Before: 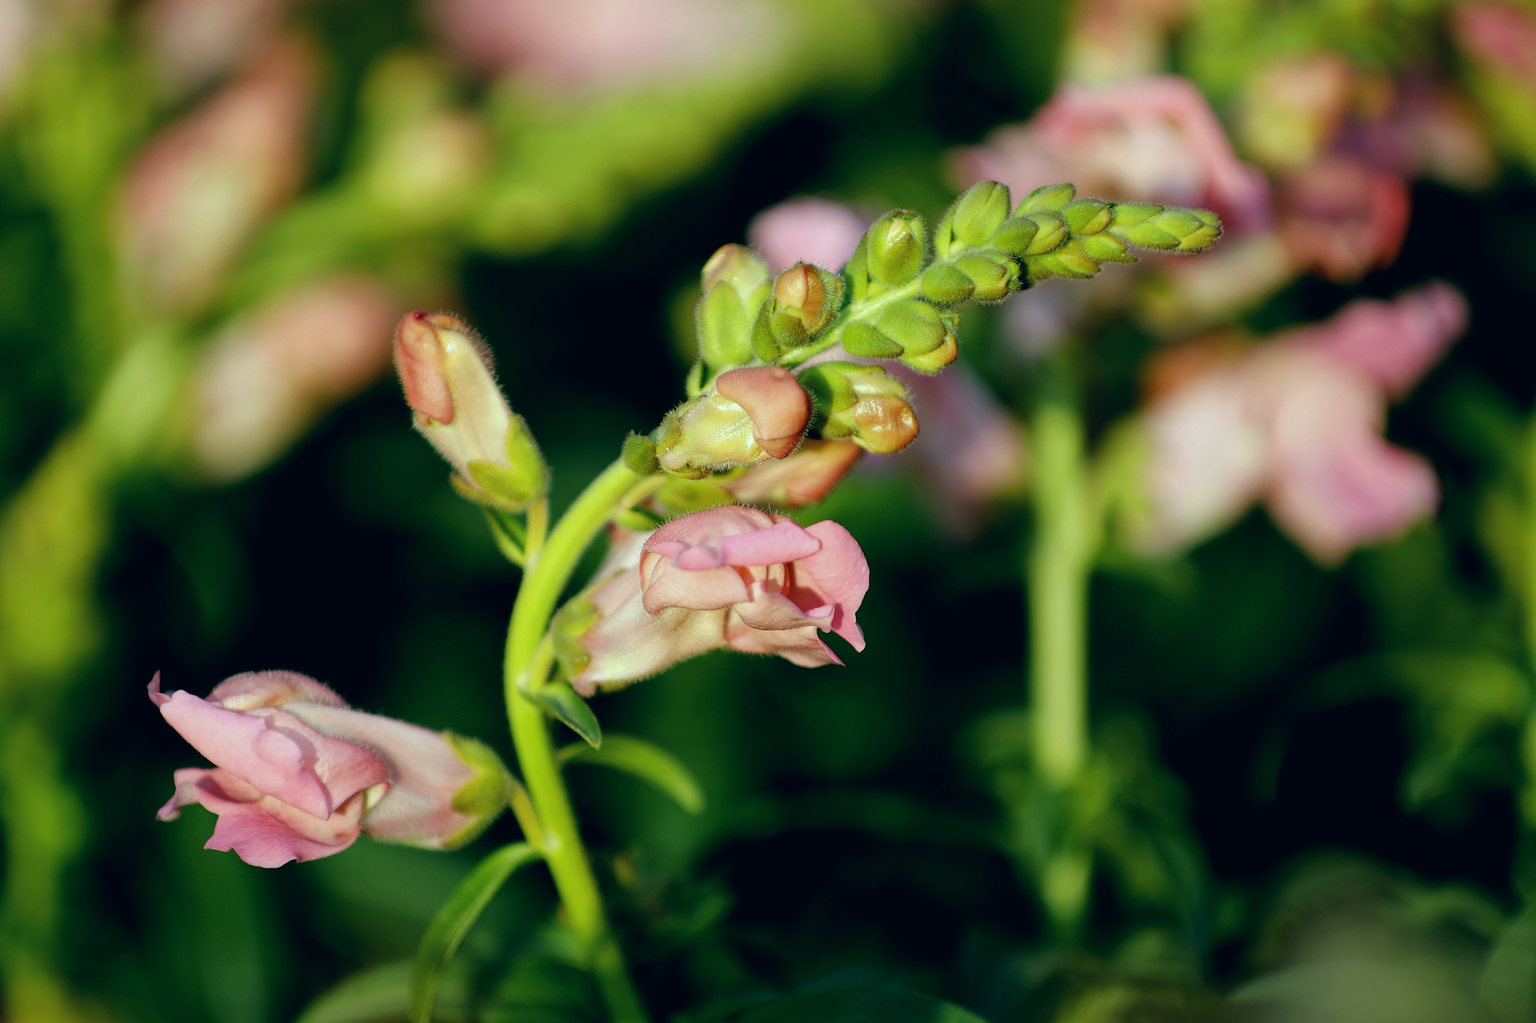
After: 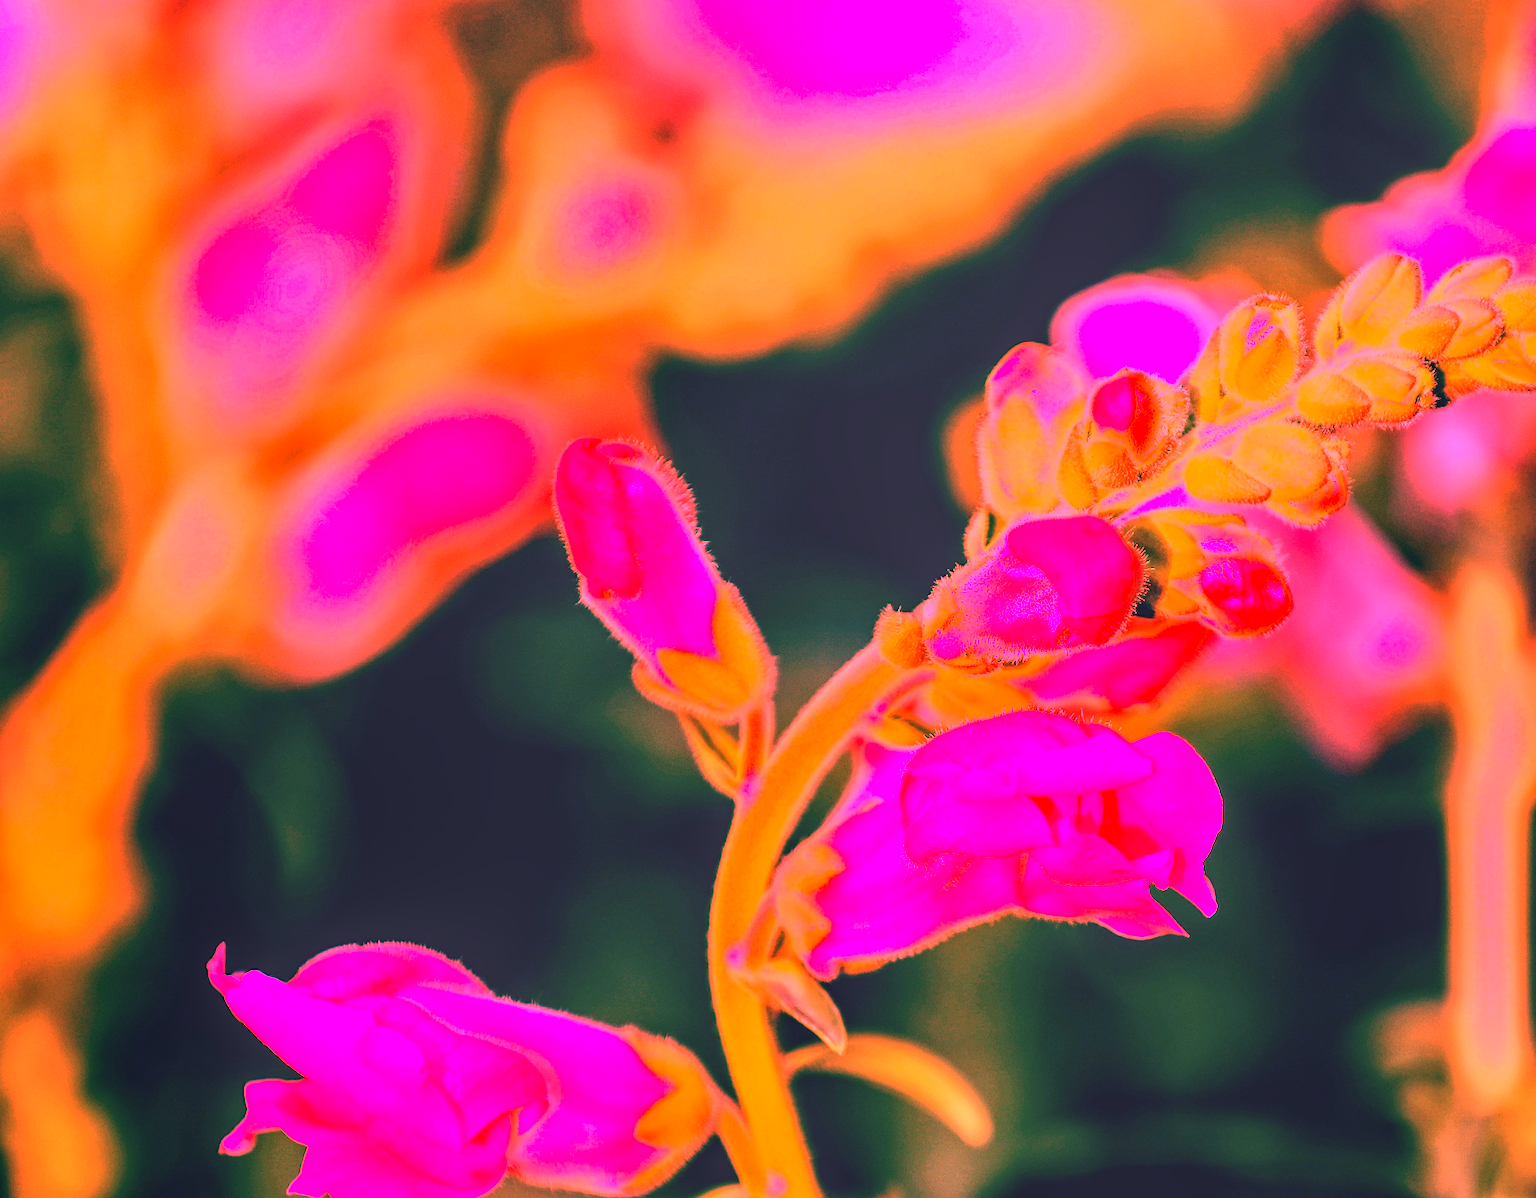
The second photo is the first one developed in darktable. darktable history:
white balance: red 4.26, blue 1.802
color correction: highlights a* 3.84, highlights b* 5.07
local contrast: on, module defaults
crop: right 28.885%, bottom 16.626%
